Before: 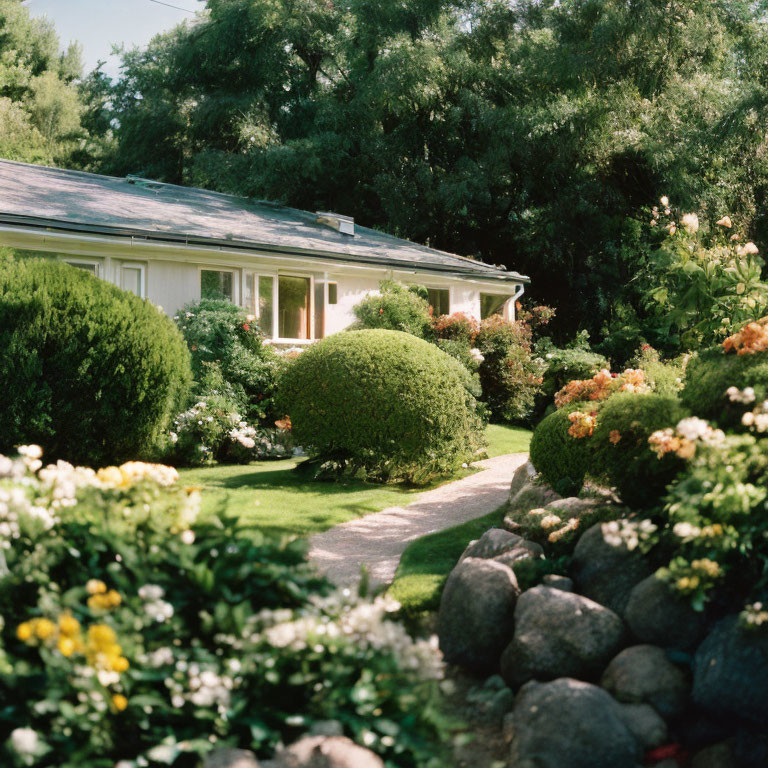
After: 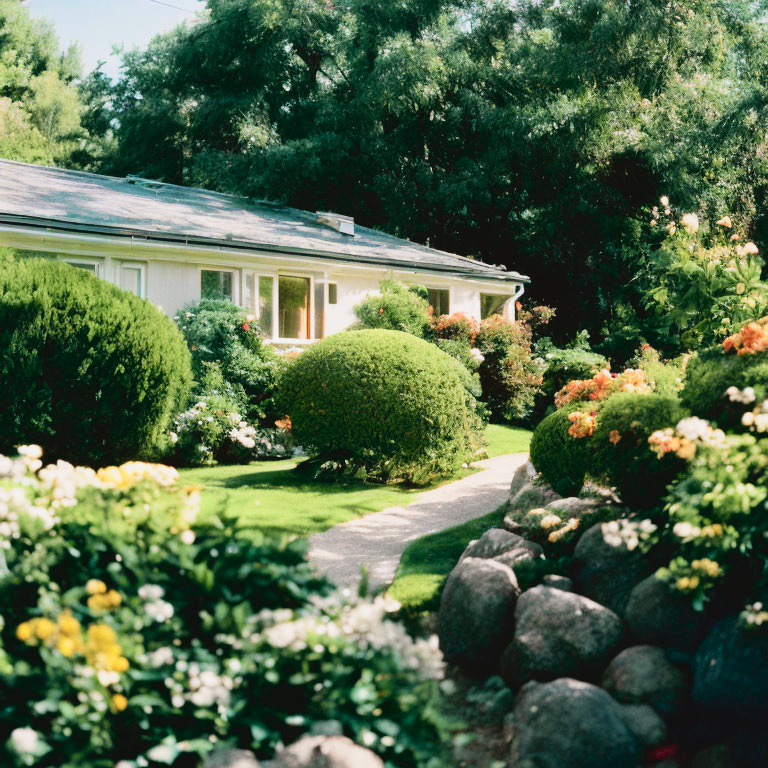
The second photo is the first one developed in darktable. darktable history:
tone curve: curves: ch0 [(0, 0.037) (0.045, 0.055) (0.155, 0.138) (0.29, 0.325) (0.428, 0.513) (0.604, 0.71) (0.824, 0.882) (1, 0.965)]; ch1 [(0, 0) (0.339, 0.334) (0.445, 0.419) (0.476, 0.454) (0.498, 0.498) (0.53, 0.515) (0.557, 0.556) (0.609, 0.649) (0.716, 0.746) (1, 1)]; ch2 [(0, 0) (0.327, 0.318) (0.417, 0.426) (0.46, 0.453) (0.502, 0.5) (0.526, 0.52) (0.554, 0.541) (0.626, 0.65) (0.749, 0.746) (1, 1)], color space Lab, independent channels, preserve colors none
